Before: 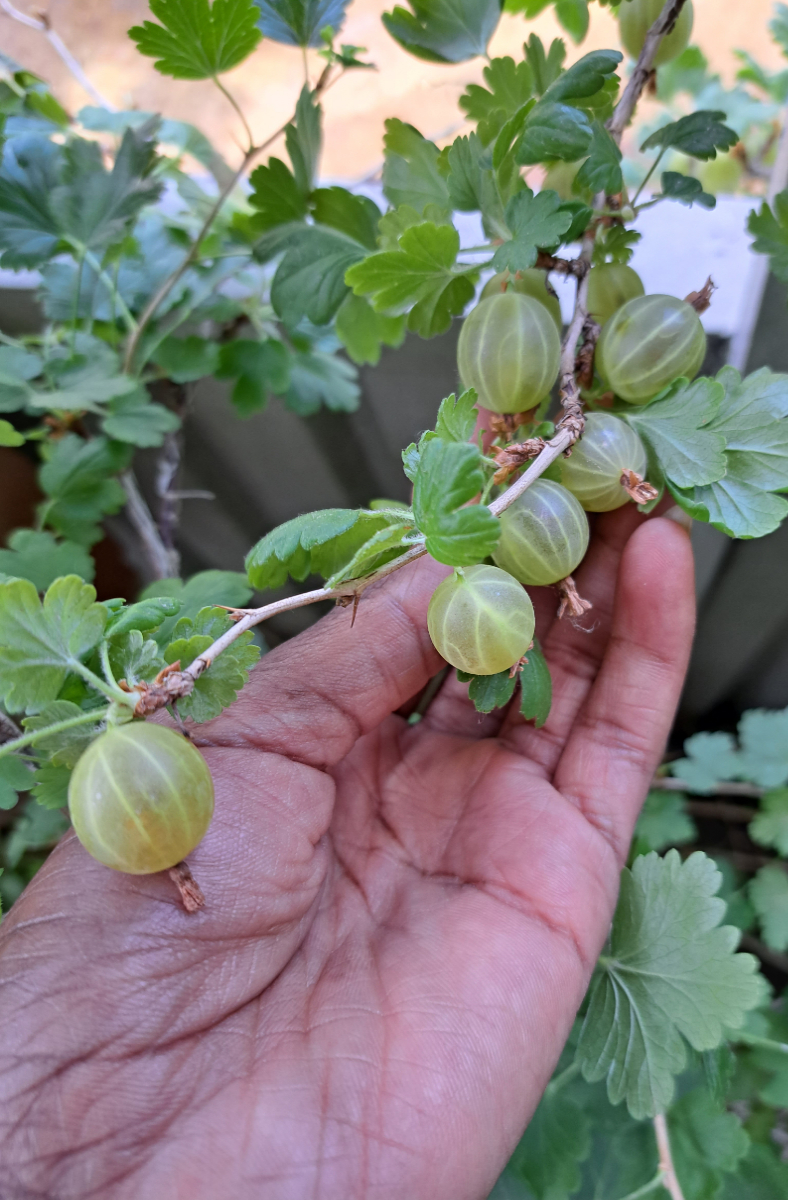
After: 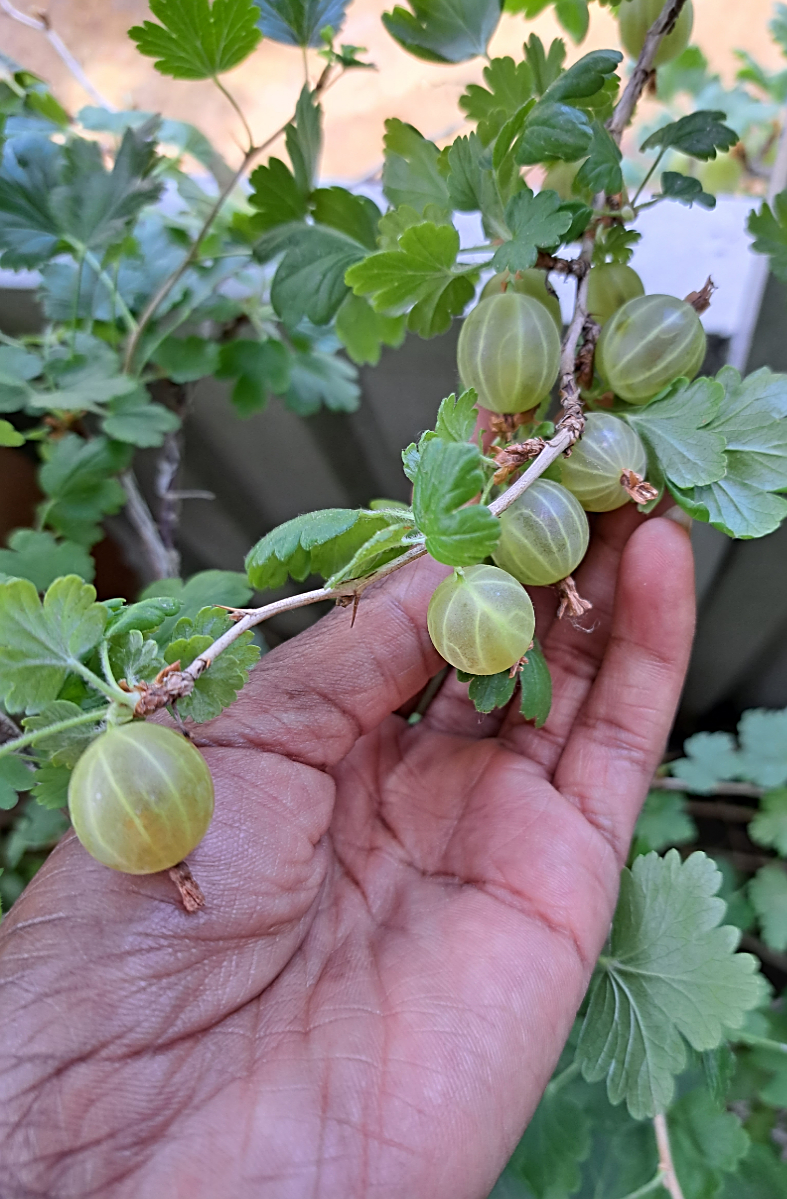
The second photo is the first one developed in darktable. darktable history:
crop and rotate: left 0.126%
sharpen: amount 0.575
